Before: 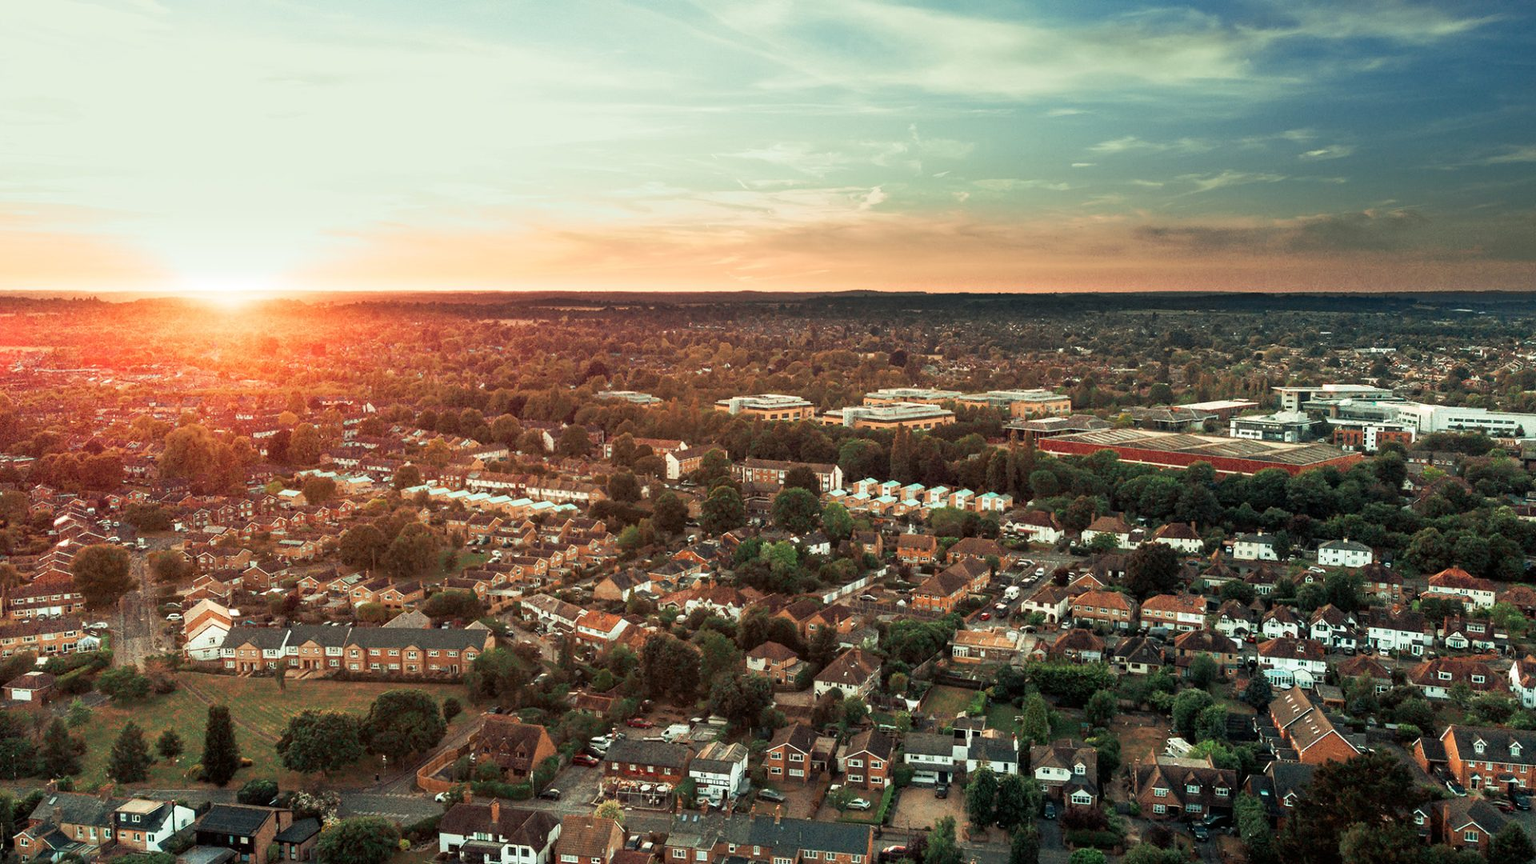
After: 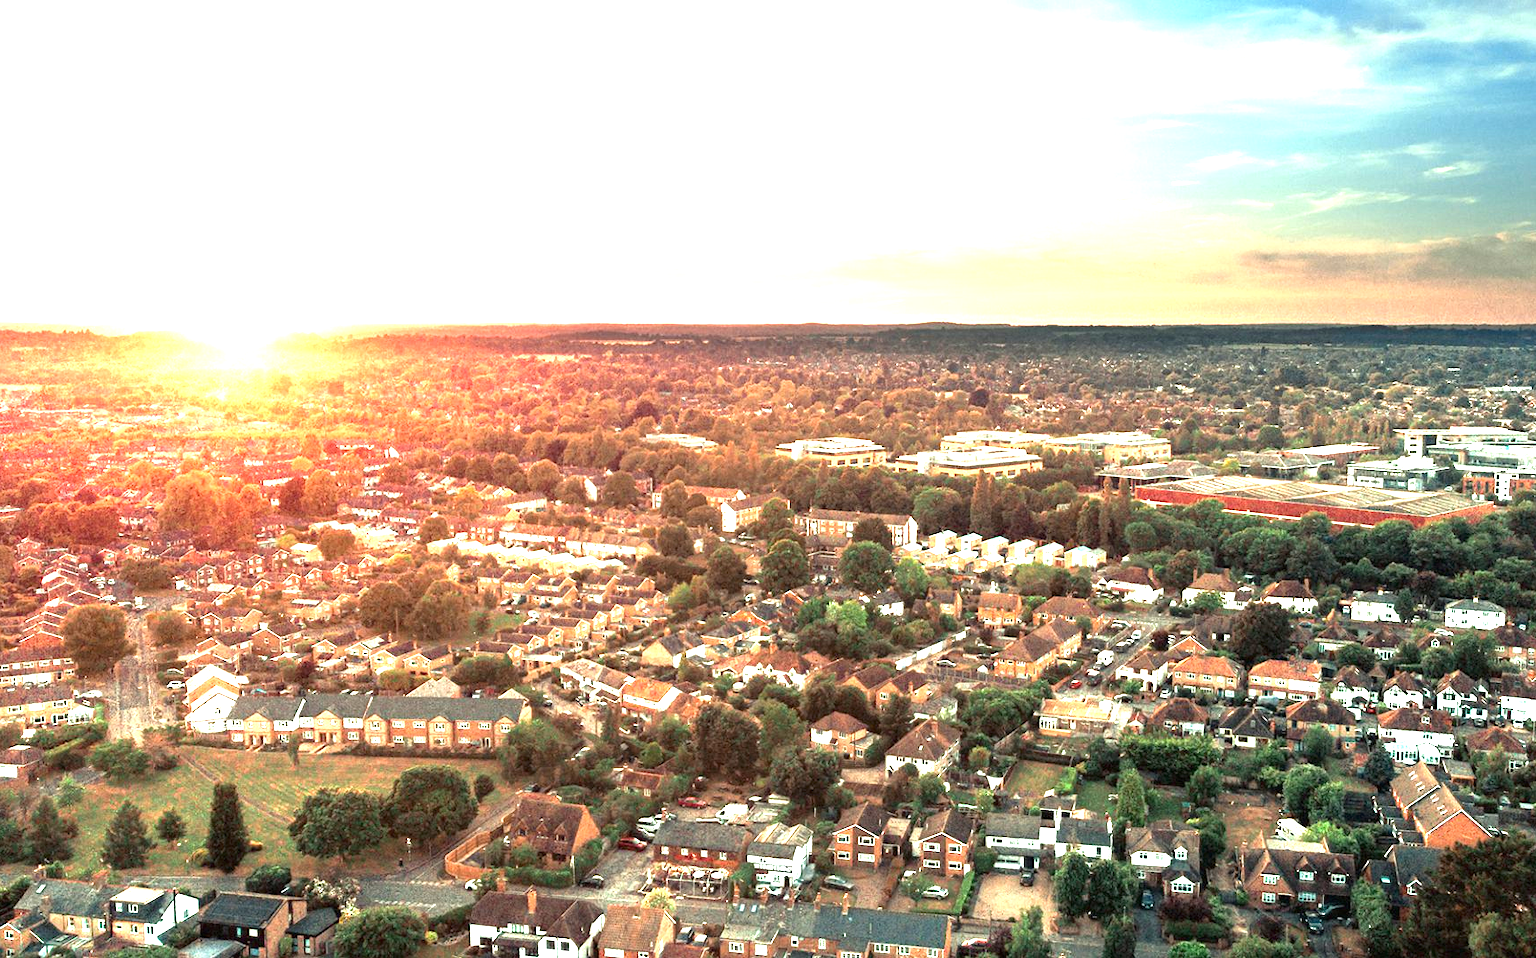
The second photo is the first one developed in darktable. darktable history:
exposure: black level correction 0, exposure 1.75 EV, compensate exposure bias true, compensate highlight preservation false
crop and rotate: left 1.088%, right 8.807%
